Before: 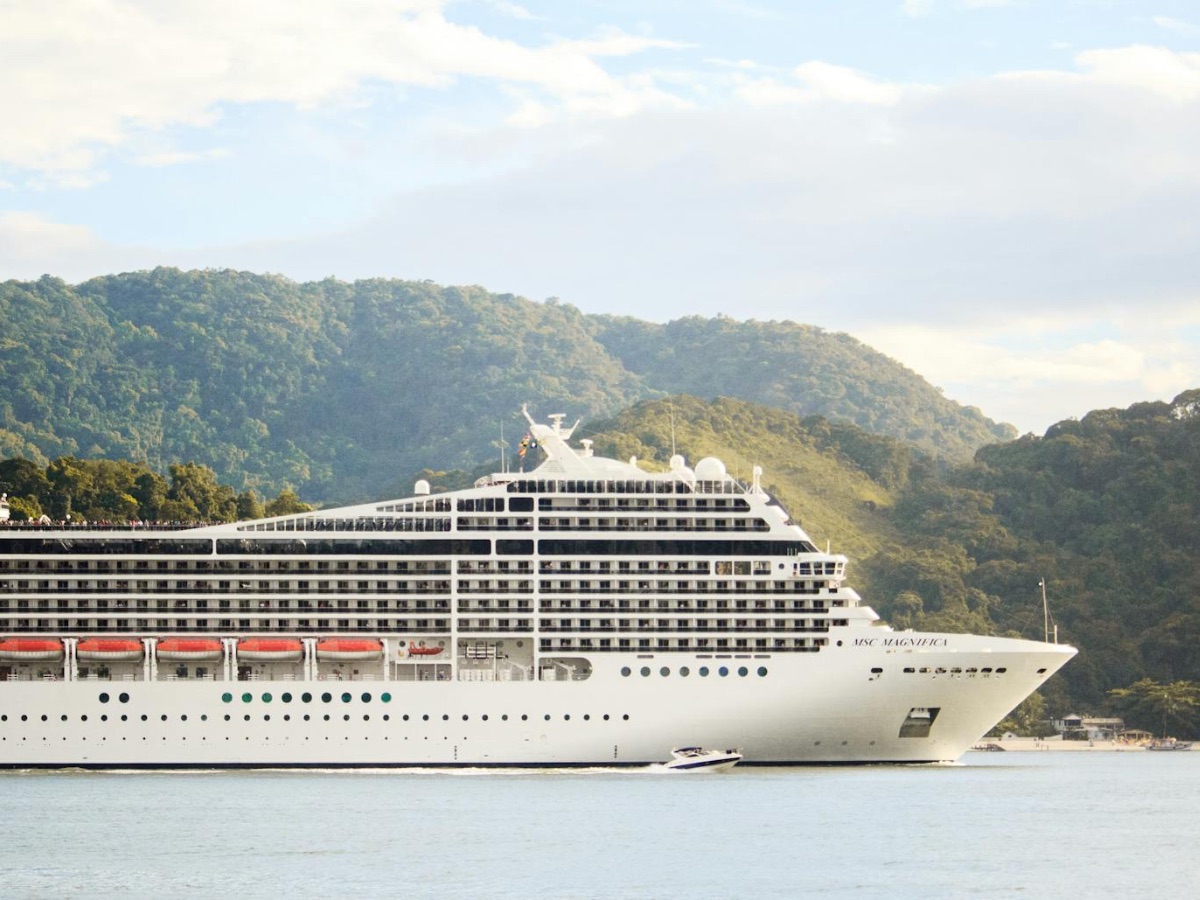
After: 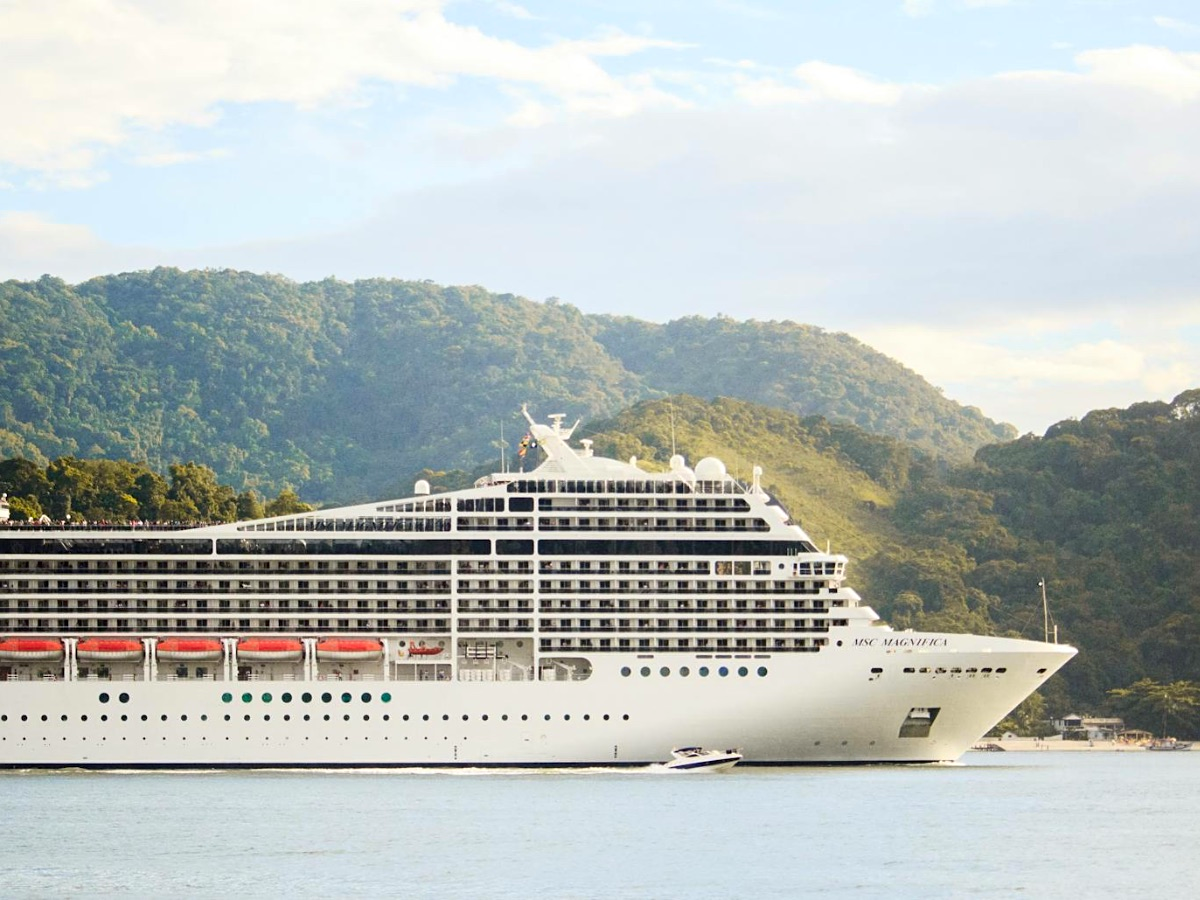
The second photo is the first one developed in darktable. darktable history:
contrast brightness saturation: contrast 0.04, saturation 0.16
sharpen: amount 0.2
